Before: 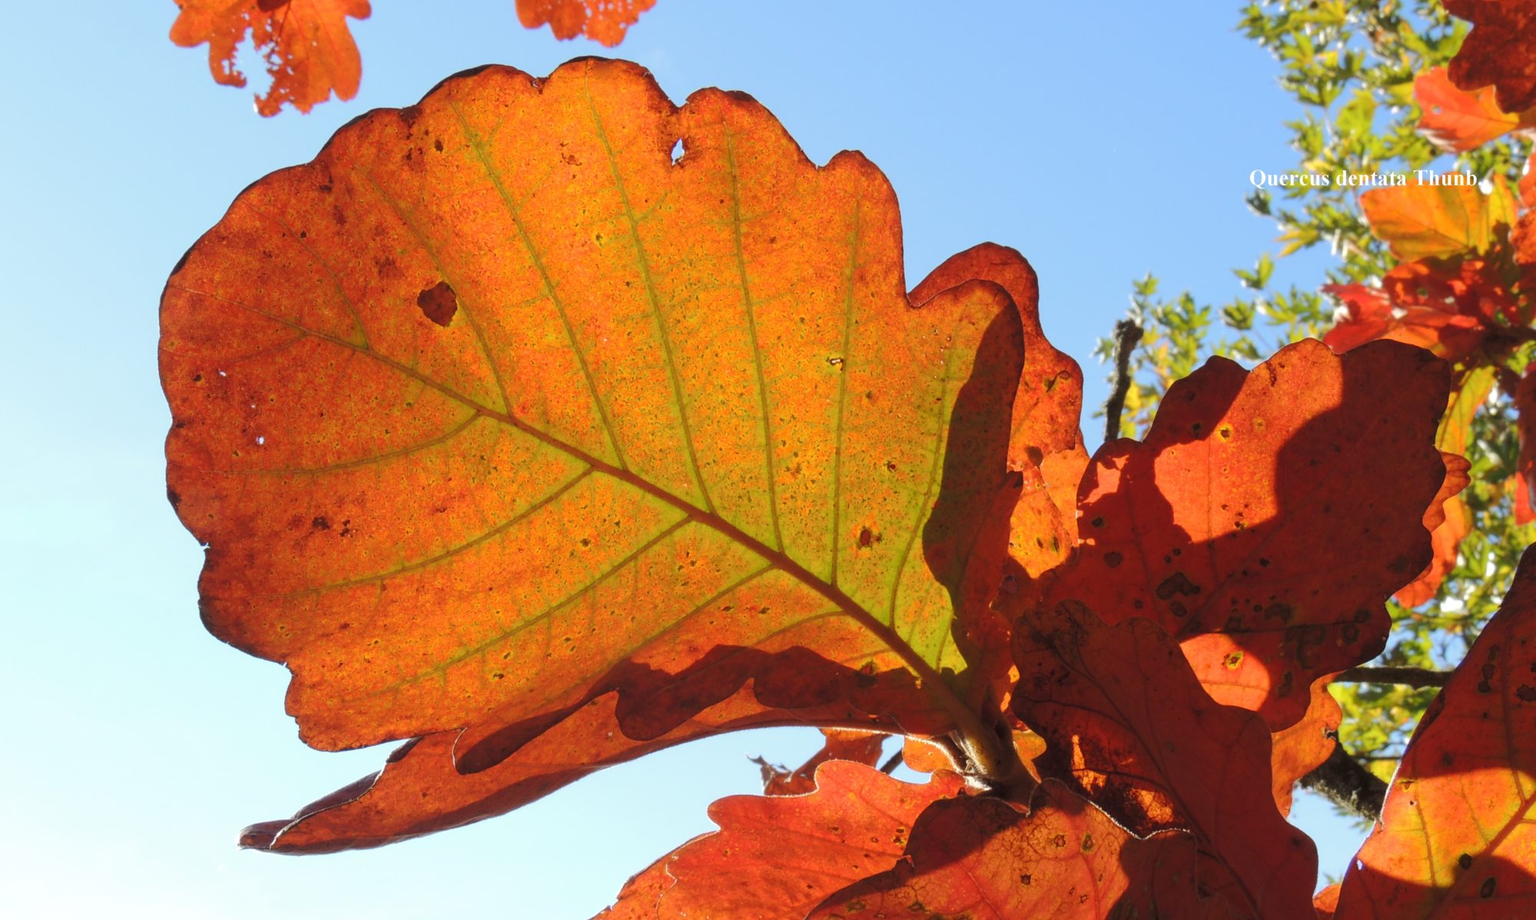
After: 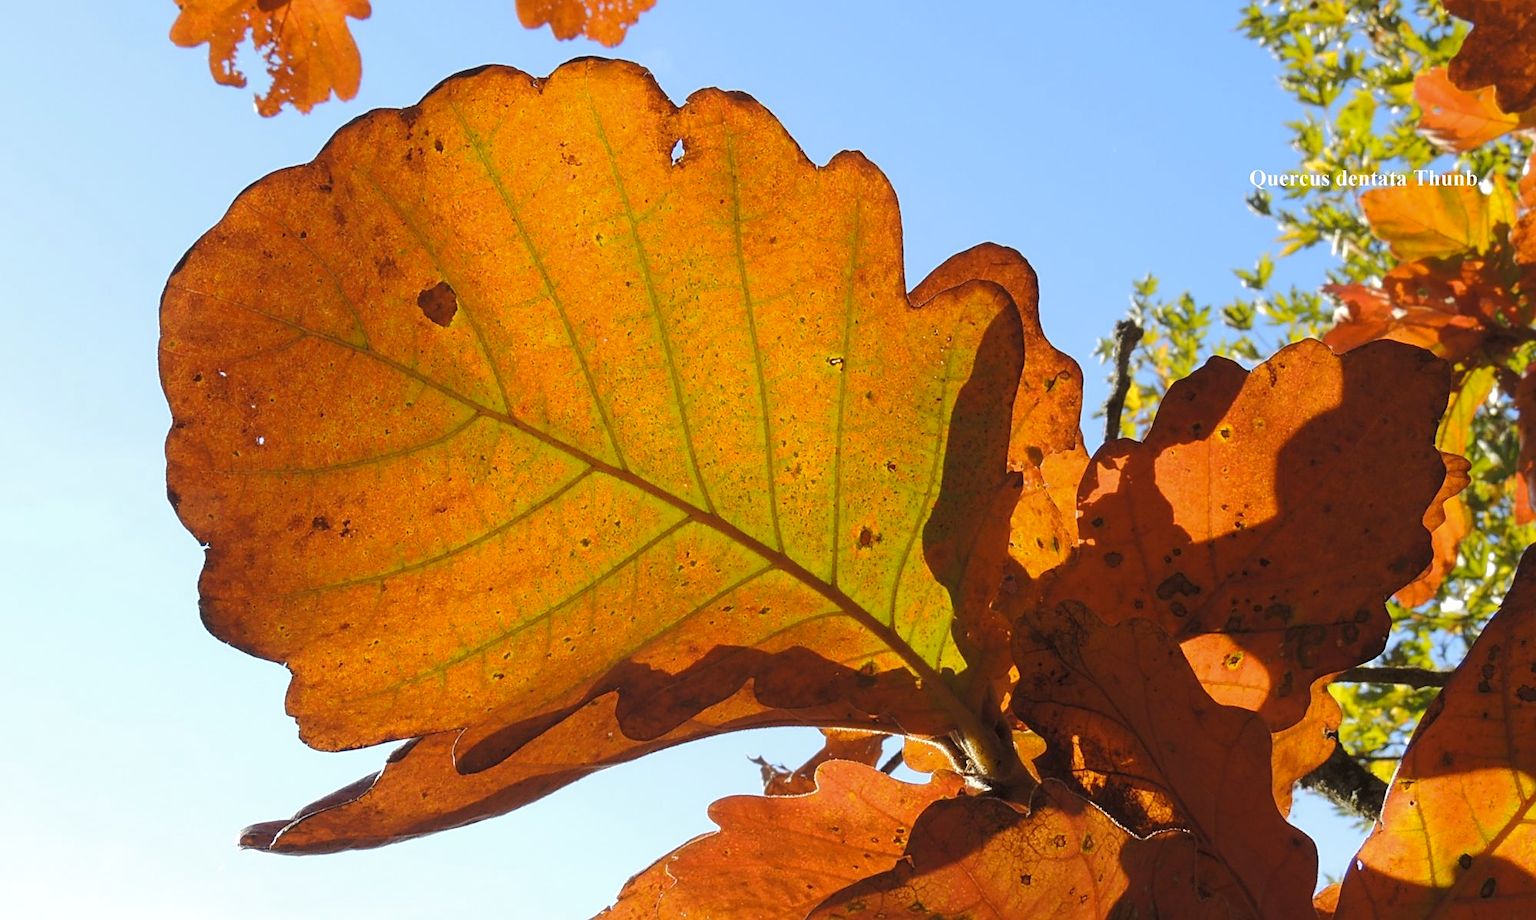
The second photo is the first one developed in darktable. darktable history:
color contrast: green-magenta contrast 0.8, blue-yellow contrast 1.1, unbound 0
sharpen: on, module defaults
